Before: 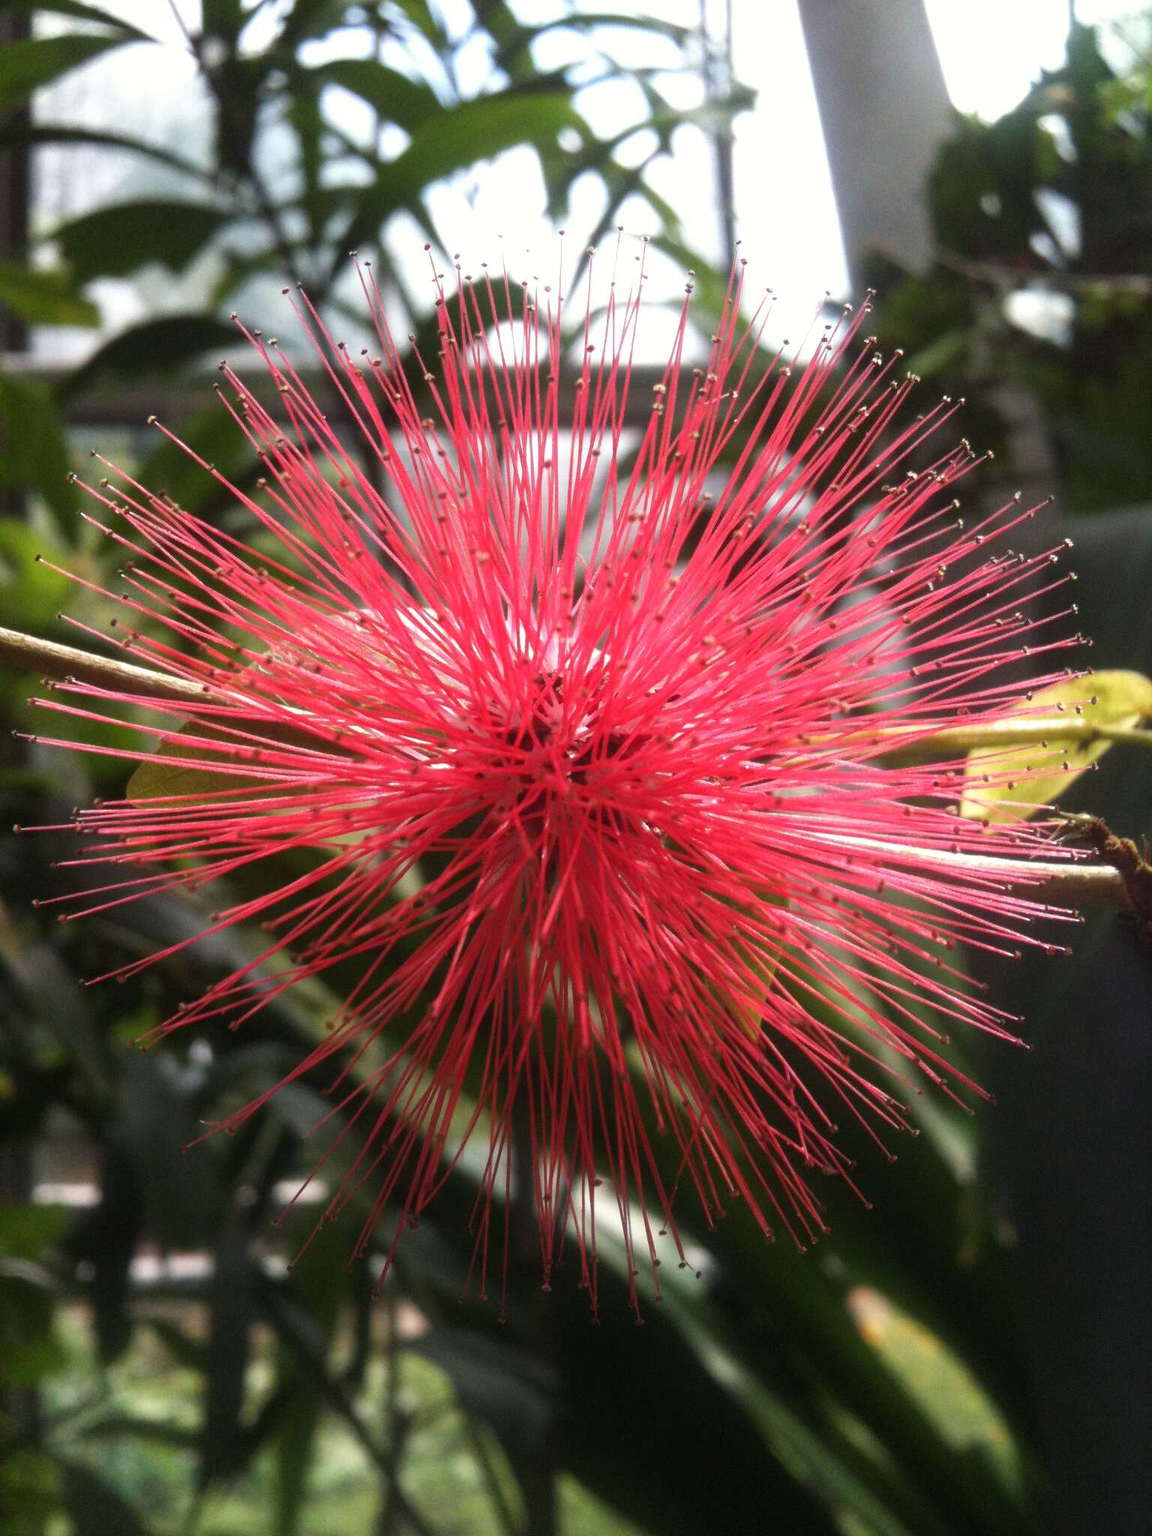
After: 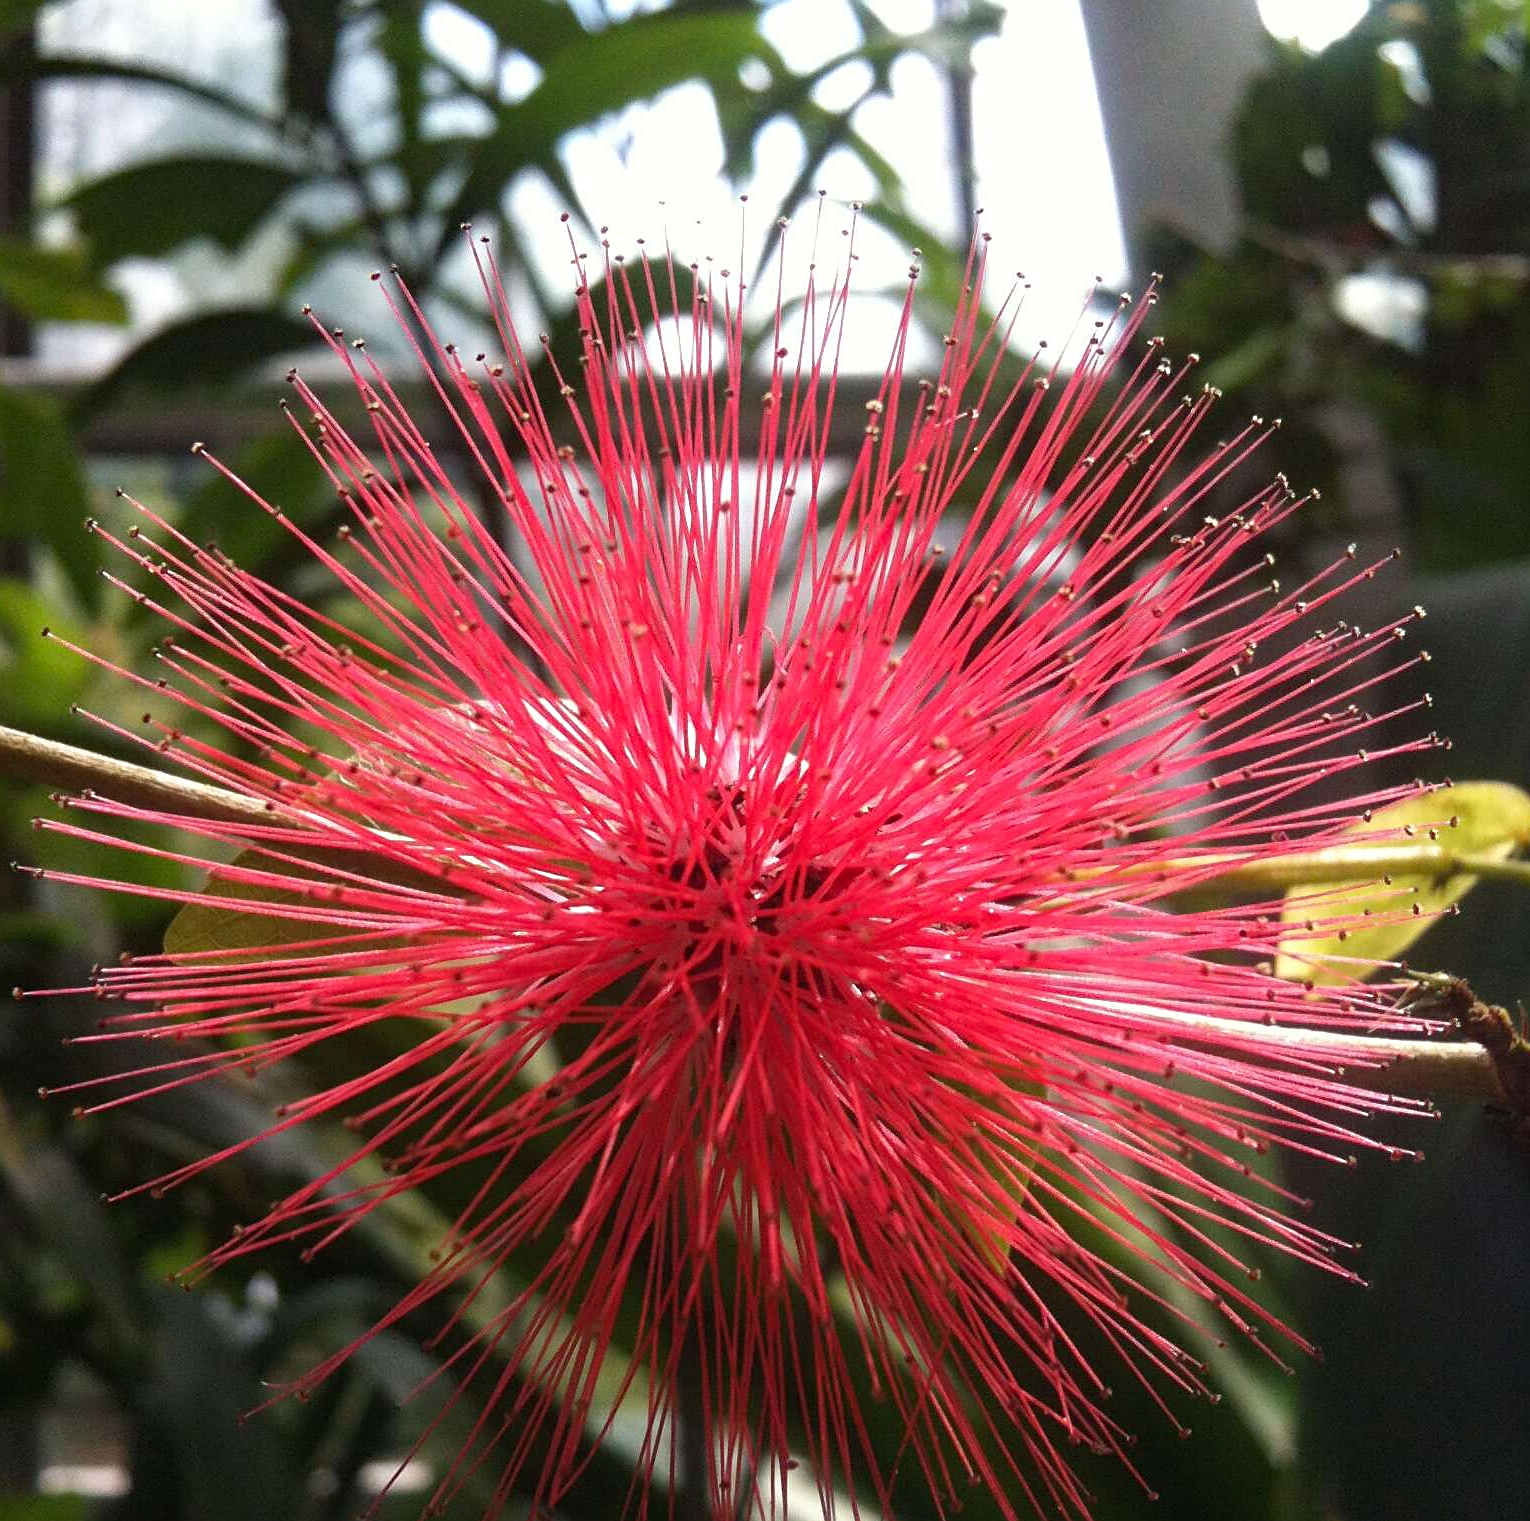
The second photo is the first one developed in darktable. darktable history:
haze removal: adaptive false
crop: left 0.327%, top 5.509%, bottom 19.839%
sharpen: on, module defaults
